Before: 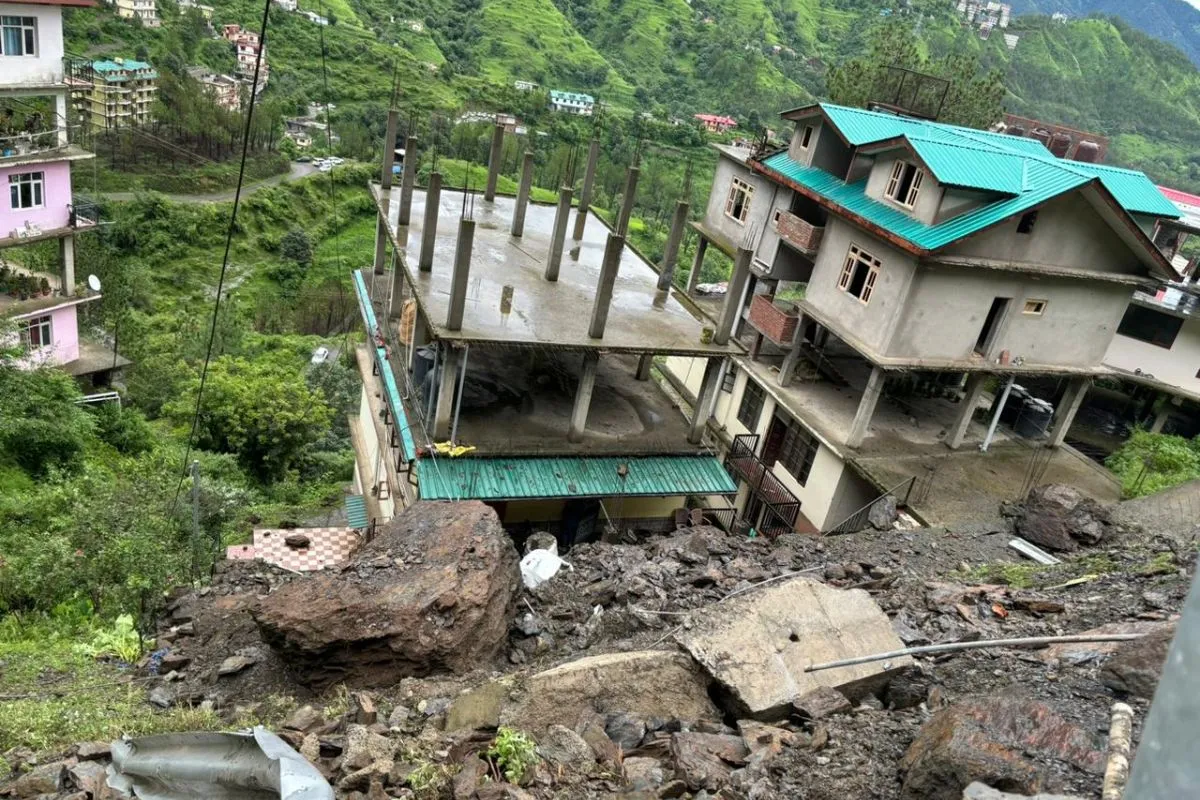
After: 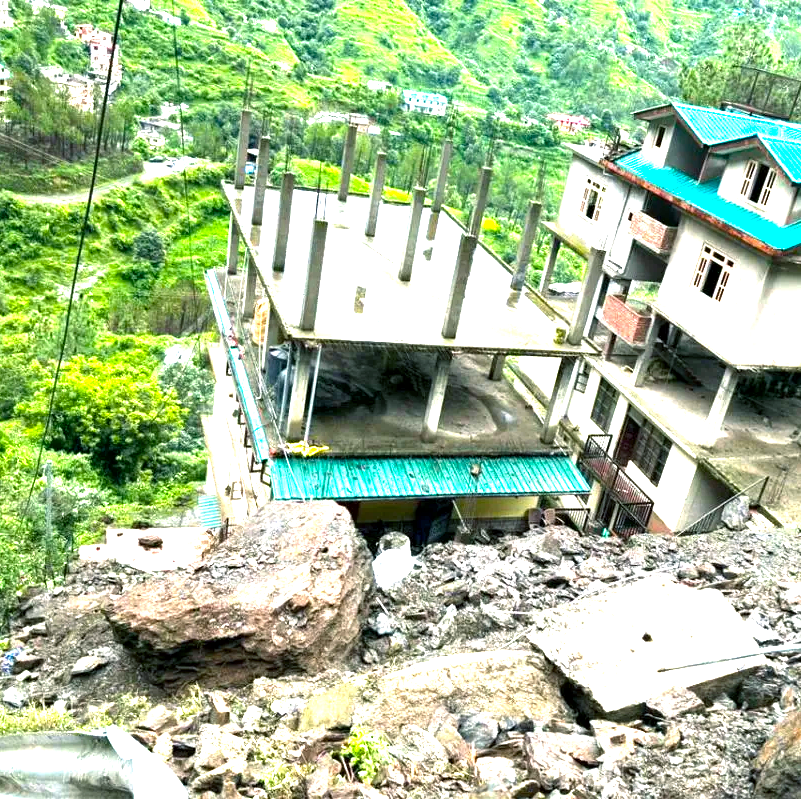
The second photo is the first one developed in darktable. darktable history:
crop and rotate: left 12.324%, right 20.903%
exposure: black level correction 0.001, exposure 1.129 EV, compensate highlight preservation false
color balance rgb: power › luminance -7.924%, power › chroma 1.124%, power › hue 216.65°, perceptual saturation grading › global saturation 19.674%, perceptual brilliance grading › global brilliance 29.545%, global vibrance 20%
